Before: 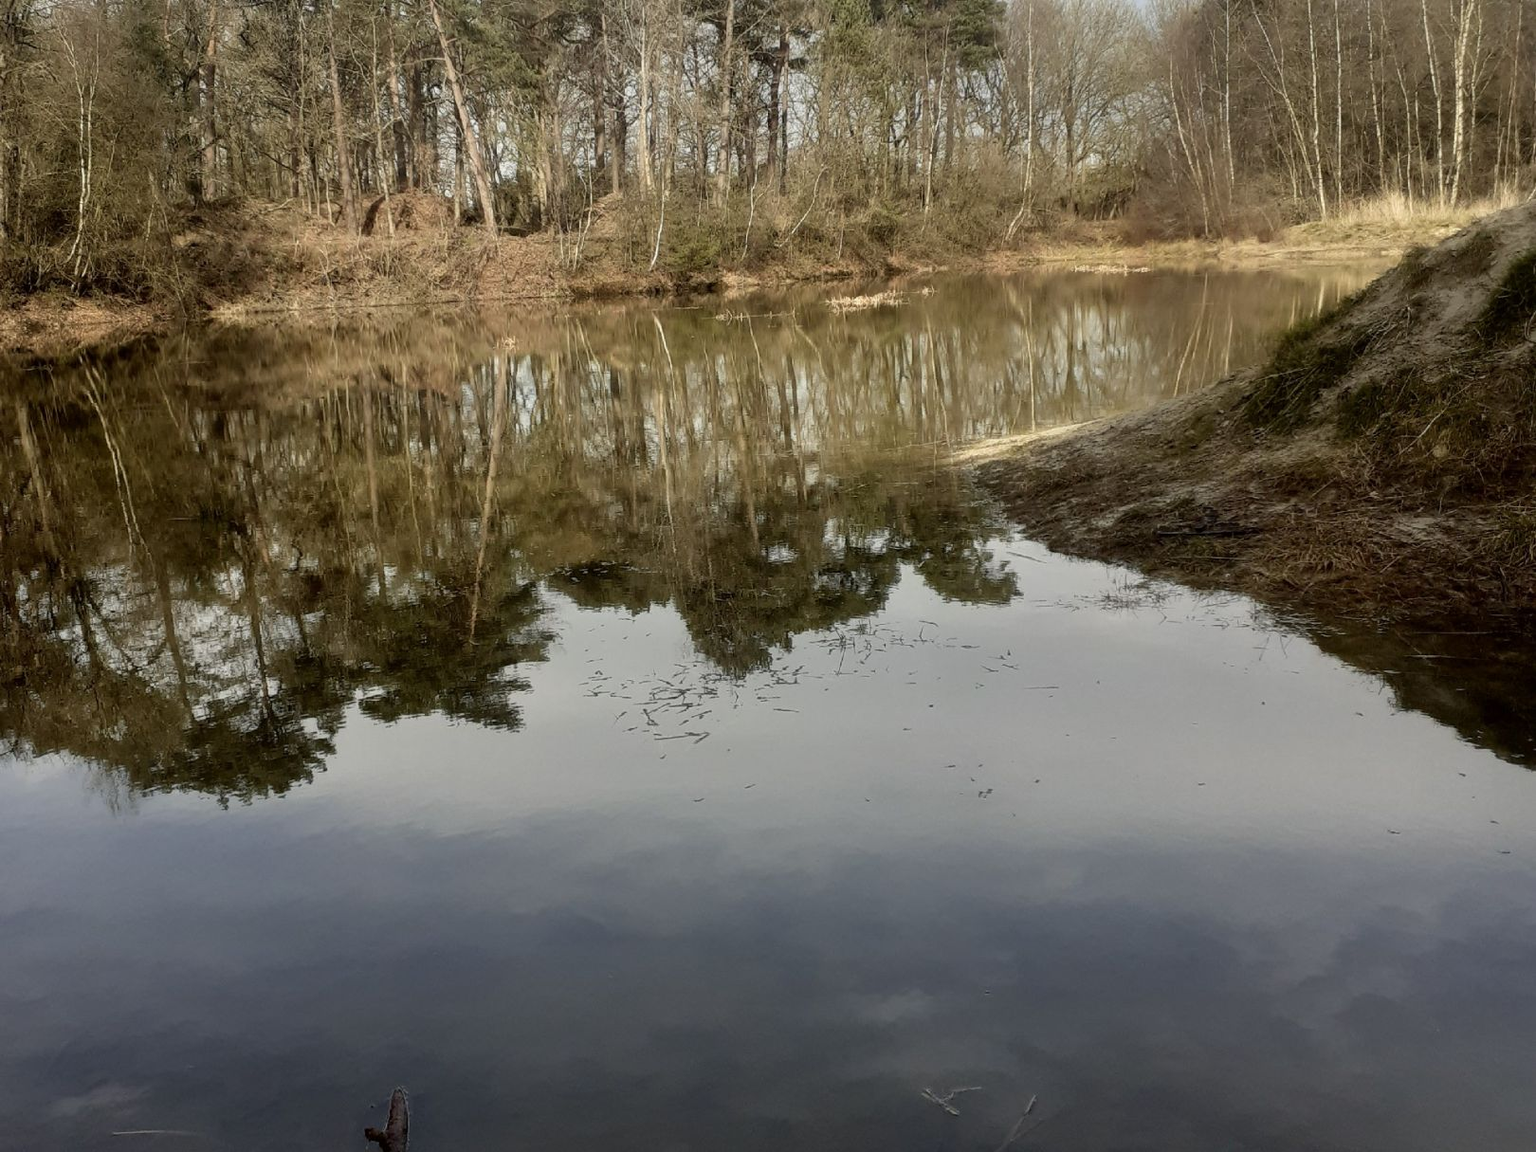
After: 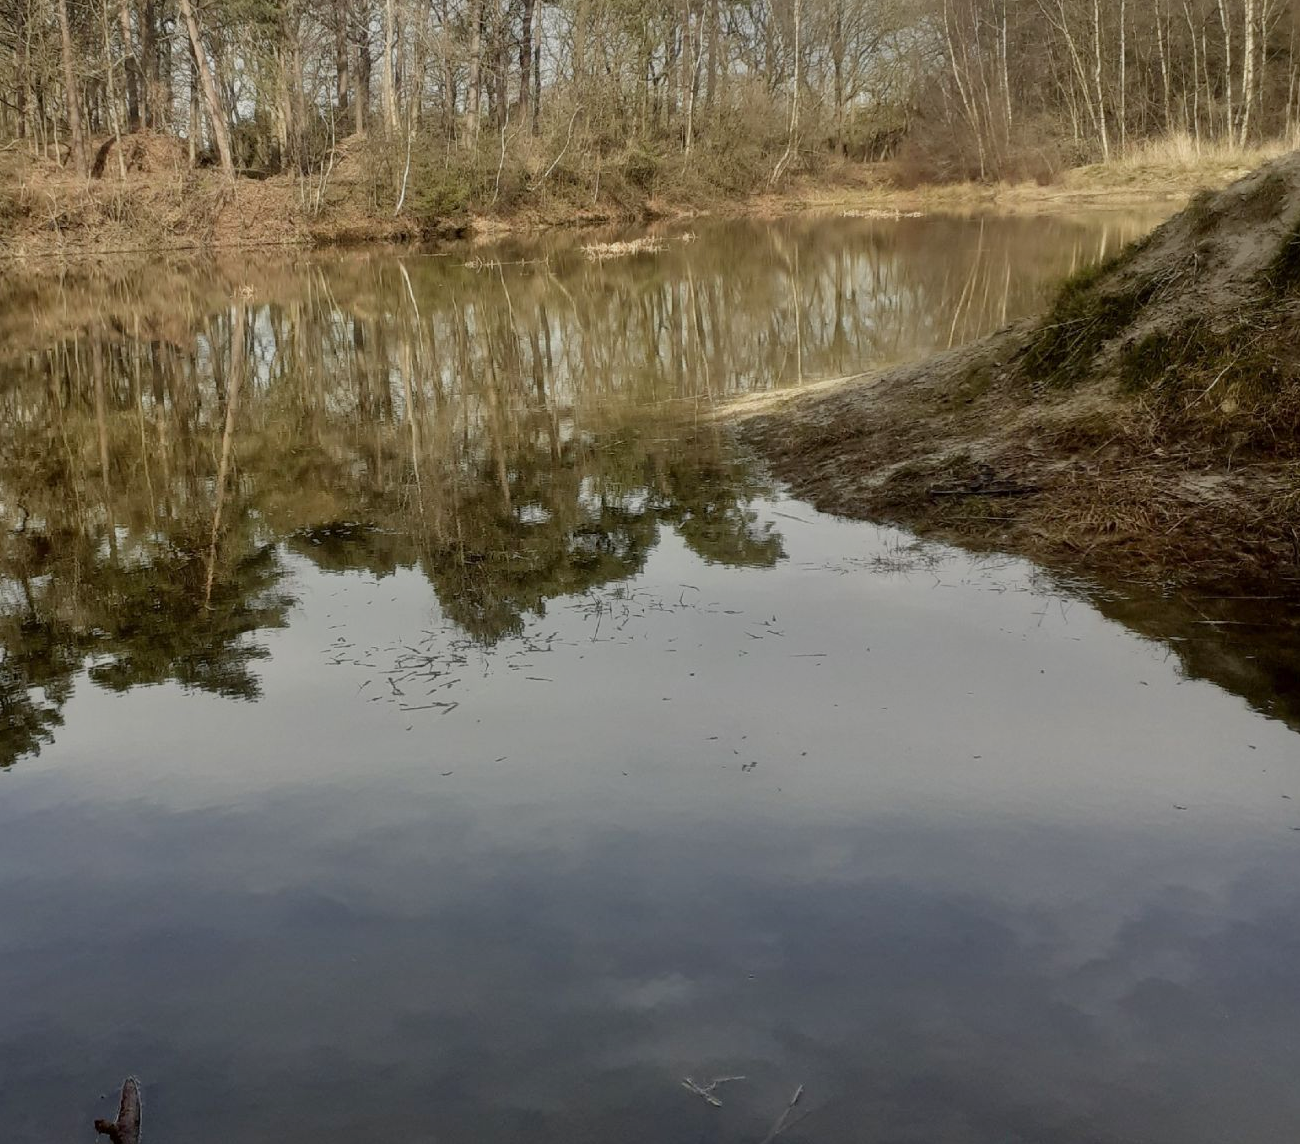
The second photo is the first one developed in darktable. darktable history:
tone equalizer: -8 EV 0.25 EV, -7 EV 0.417 EV, -6 EV 0.417 EV, -5 EV 0.25 EV, -3 EV -0.25 EV, -2 EV -0.417 EV, -1 EV -0.417 EV, +0 EV -0.25 EV, edges refinement/feathering 500, mask exposure compensation -1.57 EV, preserve details guided filter
crop and rotate: left 17.959%, top 5.771%, right 1.742%
levels: levels [0, 0.476, 0.951]
